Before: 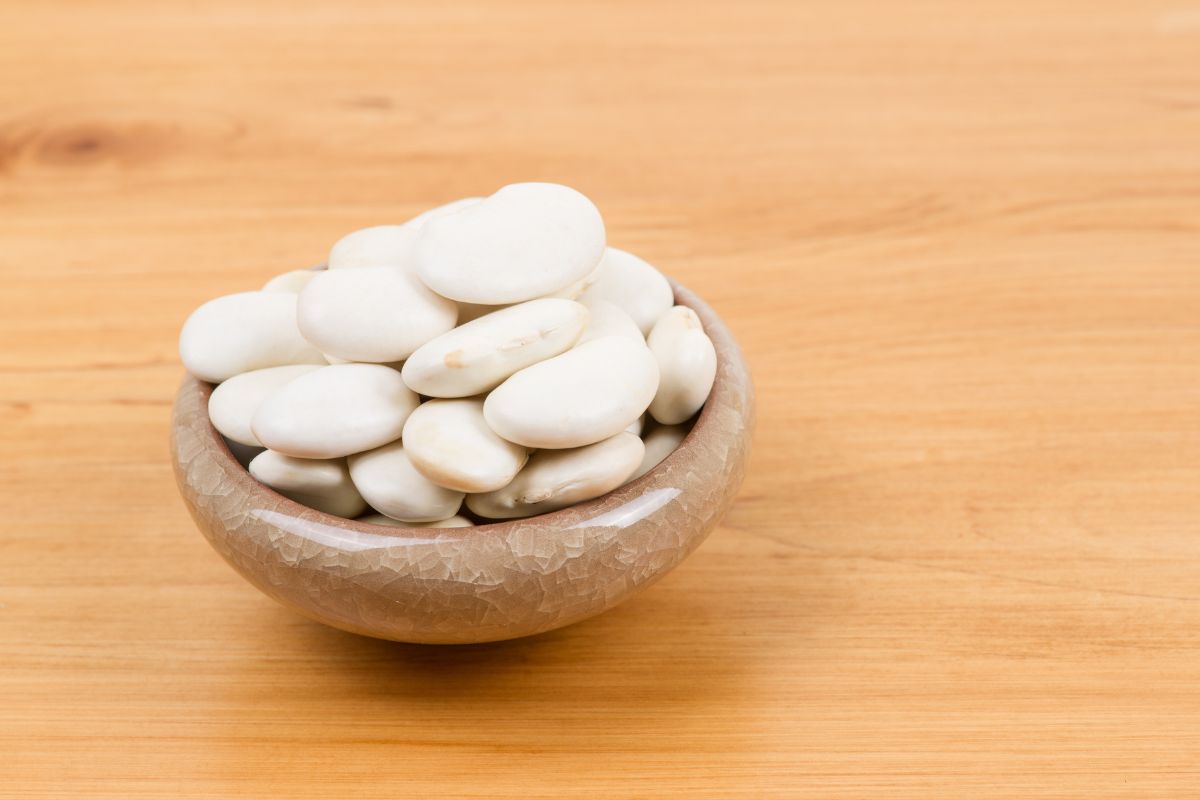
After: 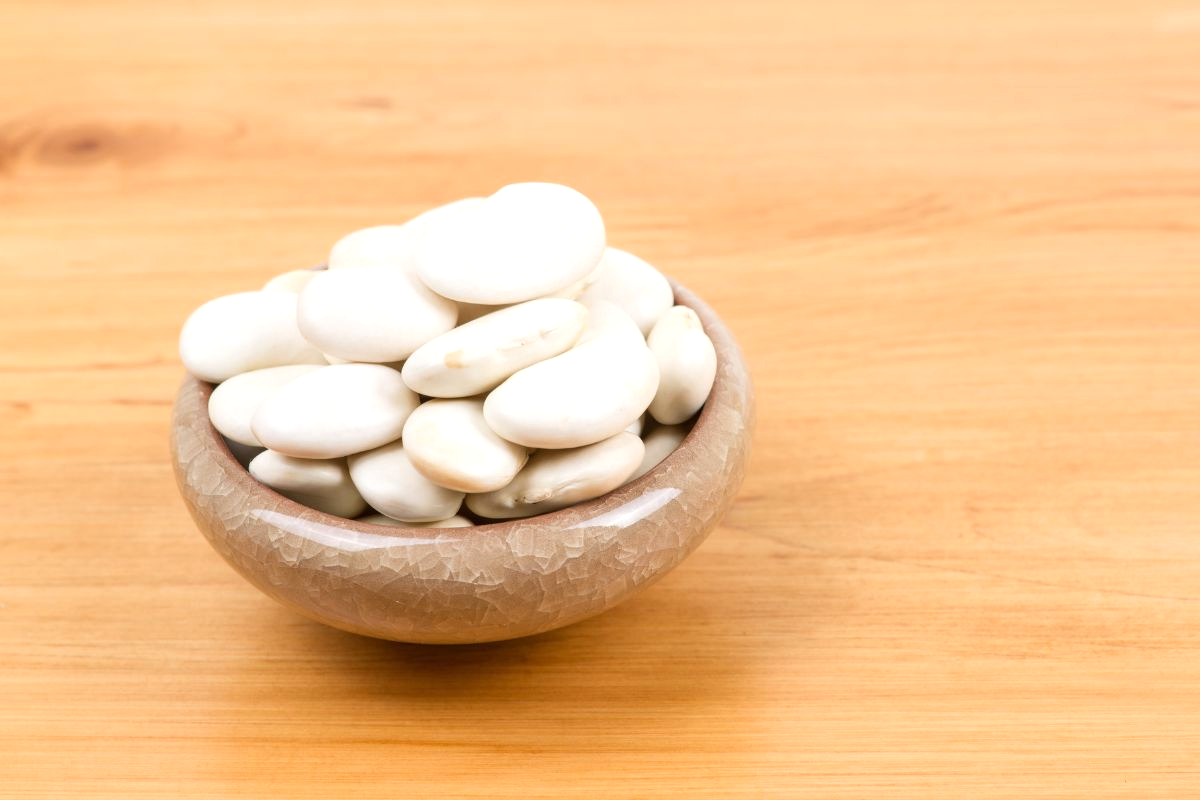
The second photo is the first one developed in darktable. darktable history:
color zones: curves: ch0 [(0, 0.5) (0.143, 0.5) (0.286, 0.5) (0.429, 0.5) (0.62, 0.489) (0.714, 0.445) (0.844, 0.496) (1, 0.5)]; ch1 [(0, 0.5) (0.143, 0.5) (0.286, 0.5) (0.429, 0.5) (0.571, 0.5) (0.714, 0.523) (0.857, 0.5) (1, 0.5)]
exposure: exposure 0.269 EV, compensate highlight preservation false
